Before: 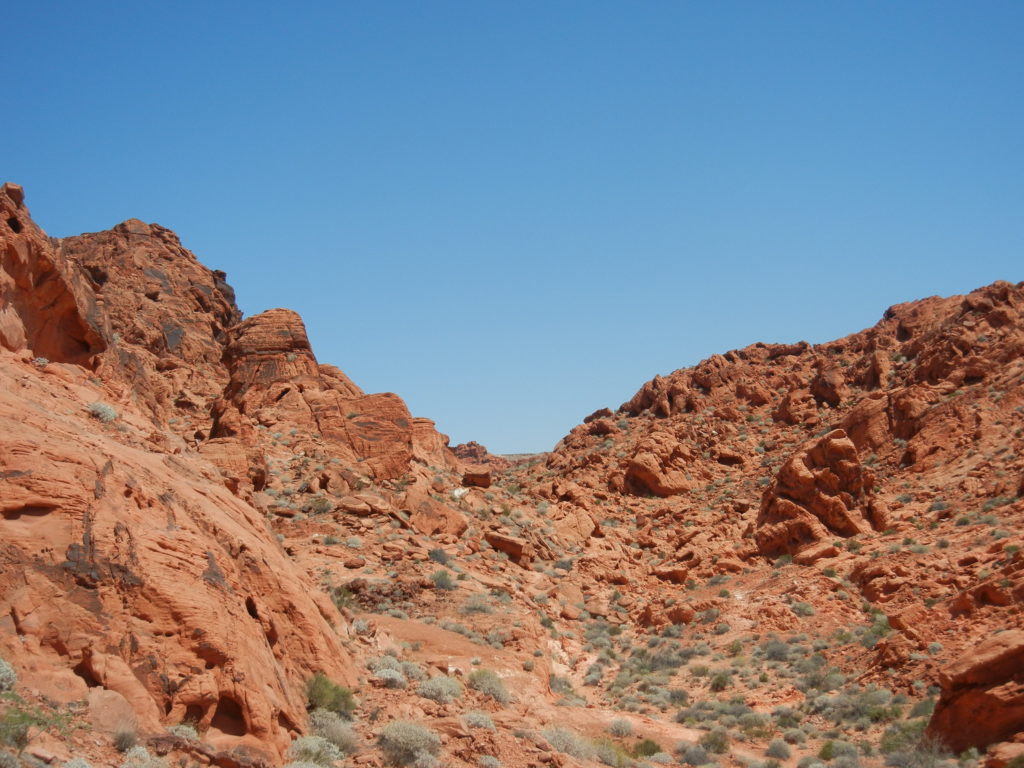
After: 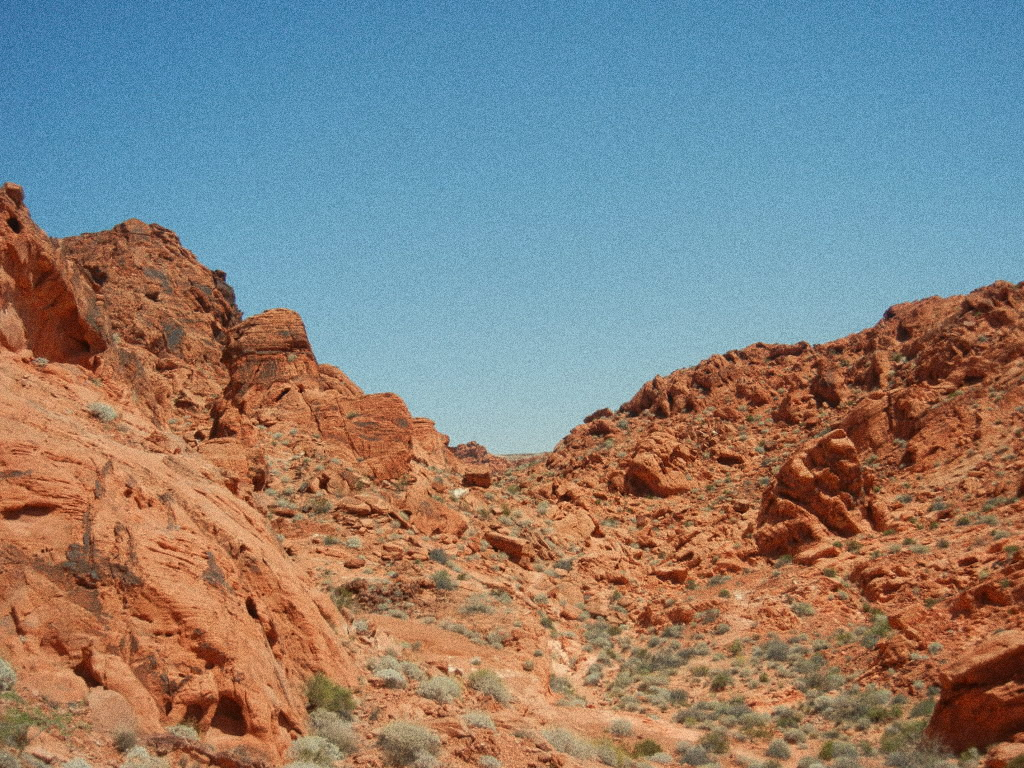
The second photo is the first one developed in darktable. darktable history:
white balance: red 1.029, blue 0.92
grain: coarseness 0.09 ISO, strength 40%
